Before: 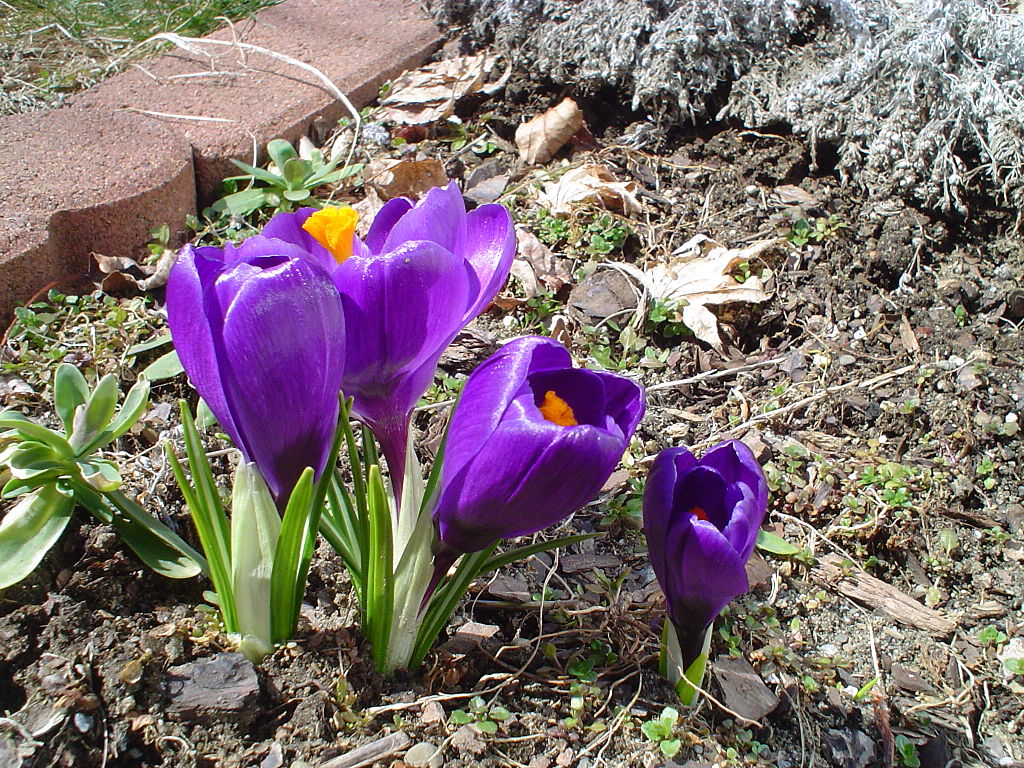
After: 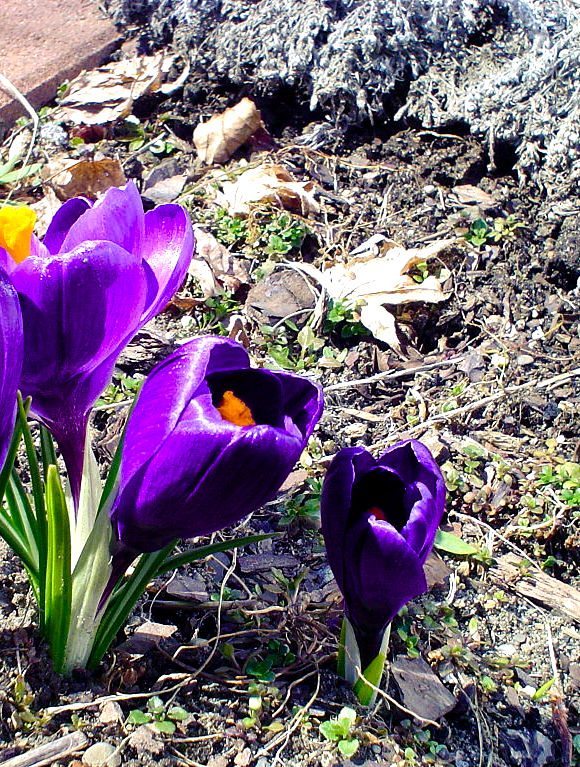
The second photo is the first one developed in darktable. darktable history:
color balance rgb: shadows lift › luminance -28.76%, shadows lift › chroma 15%, shadows lift › hue 270°, power › chroma 1%, power › hue 255°, highlights gain › luminance 7.14%, highlights gain › chroma 2%, highlights gain › hue 90°, global offset › luminance -0.29%, global offset › hue 260°, perceptual saturation grading › global saturation 20%, perceptual saturation grading › highlights -13.92%, perceptual saturation grading › shadows 50%
crop: left 31.458%, top 0%, right 11.876%
tone equalizer: -8 EV -0.417 EV, -7 EV -0.389 EV, -6 EV -0.333 EV, -5 EV -0.222 EV, -3 EV 0.222 EV, -2 EV 0.333 EV, -1 EV 0.389 EV, +0 EV 0.417 EV, edges refinement/feathering 500, mask exposure compensation -1.57 EV, preserve details no
